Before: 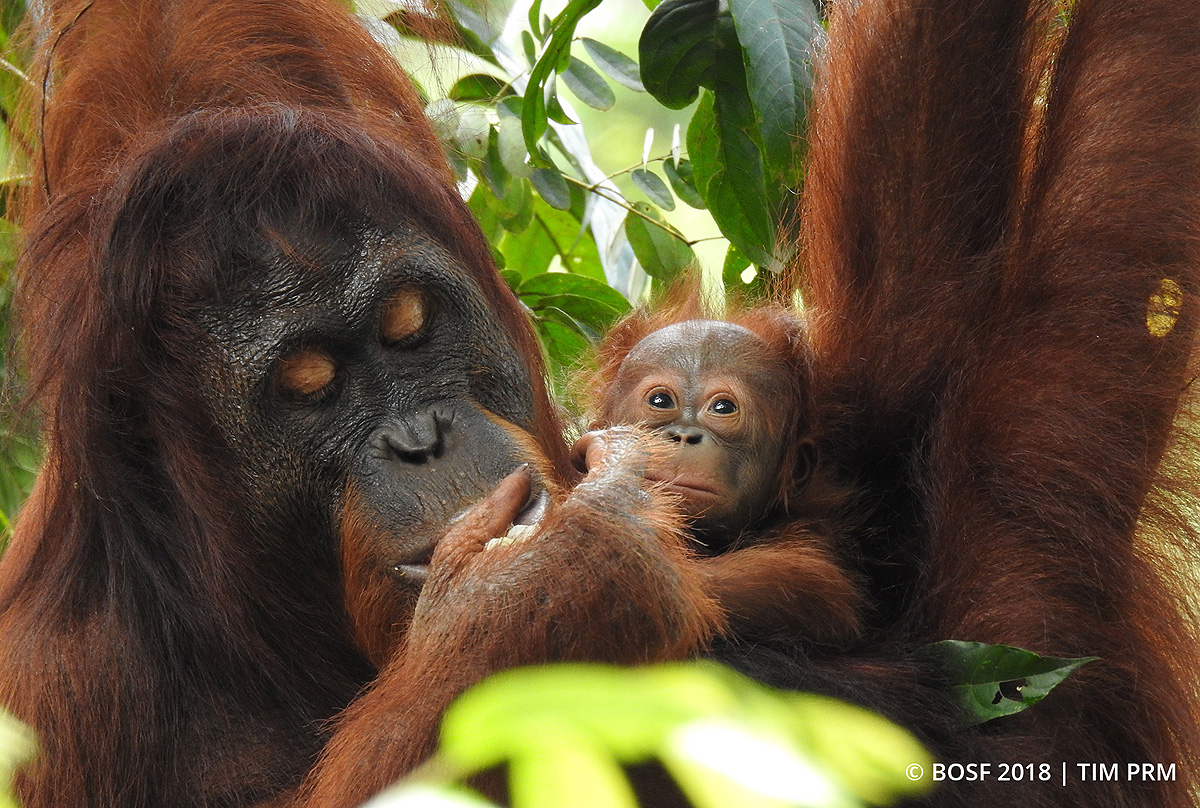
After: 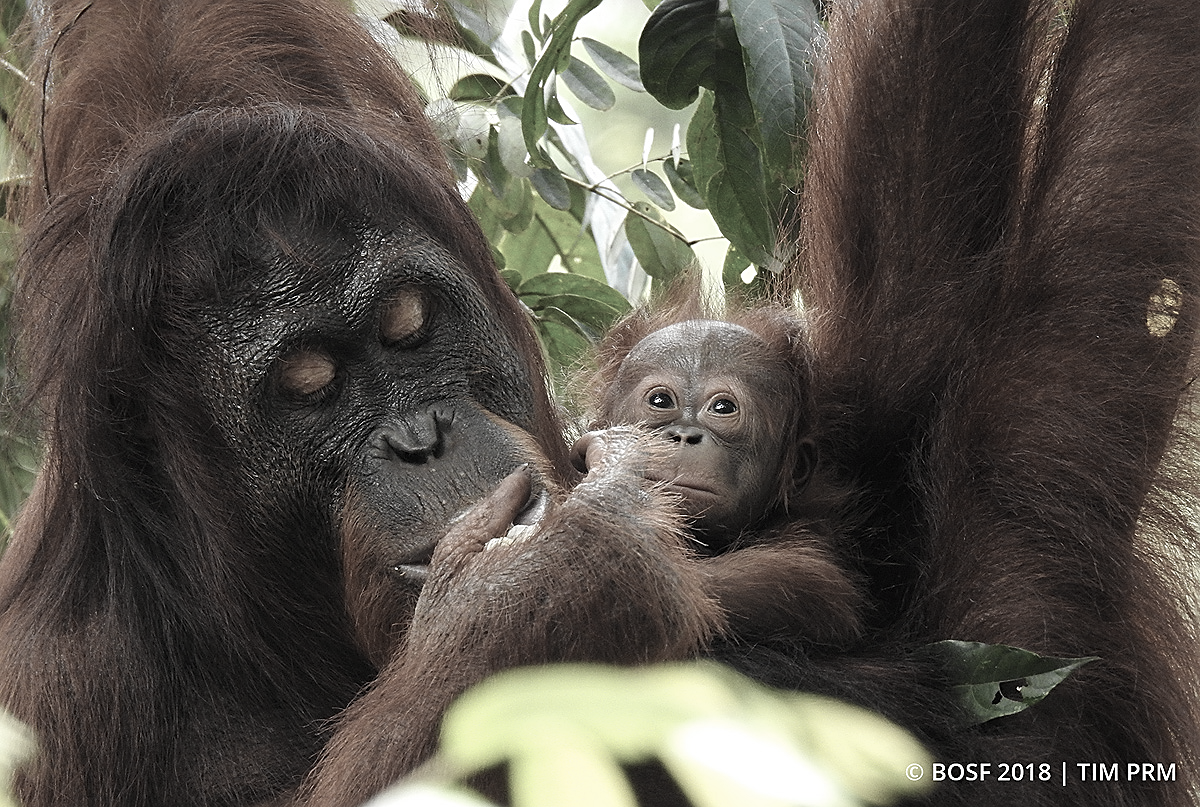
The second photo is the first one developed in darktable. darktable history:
color zones: curves: ch1 [(0.238, 0.163) (0.476, 0.2) (0.733, 0.322) (0.848, 0.134)]
crop: bottom 0.071%
sharpen: on, module defaults
